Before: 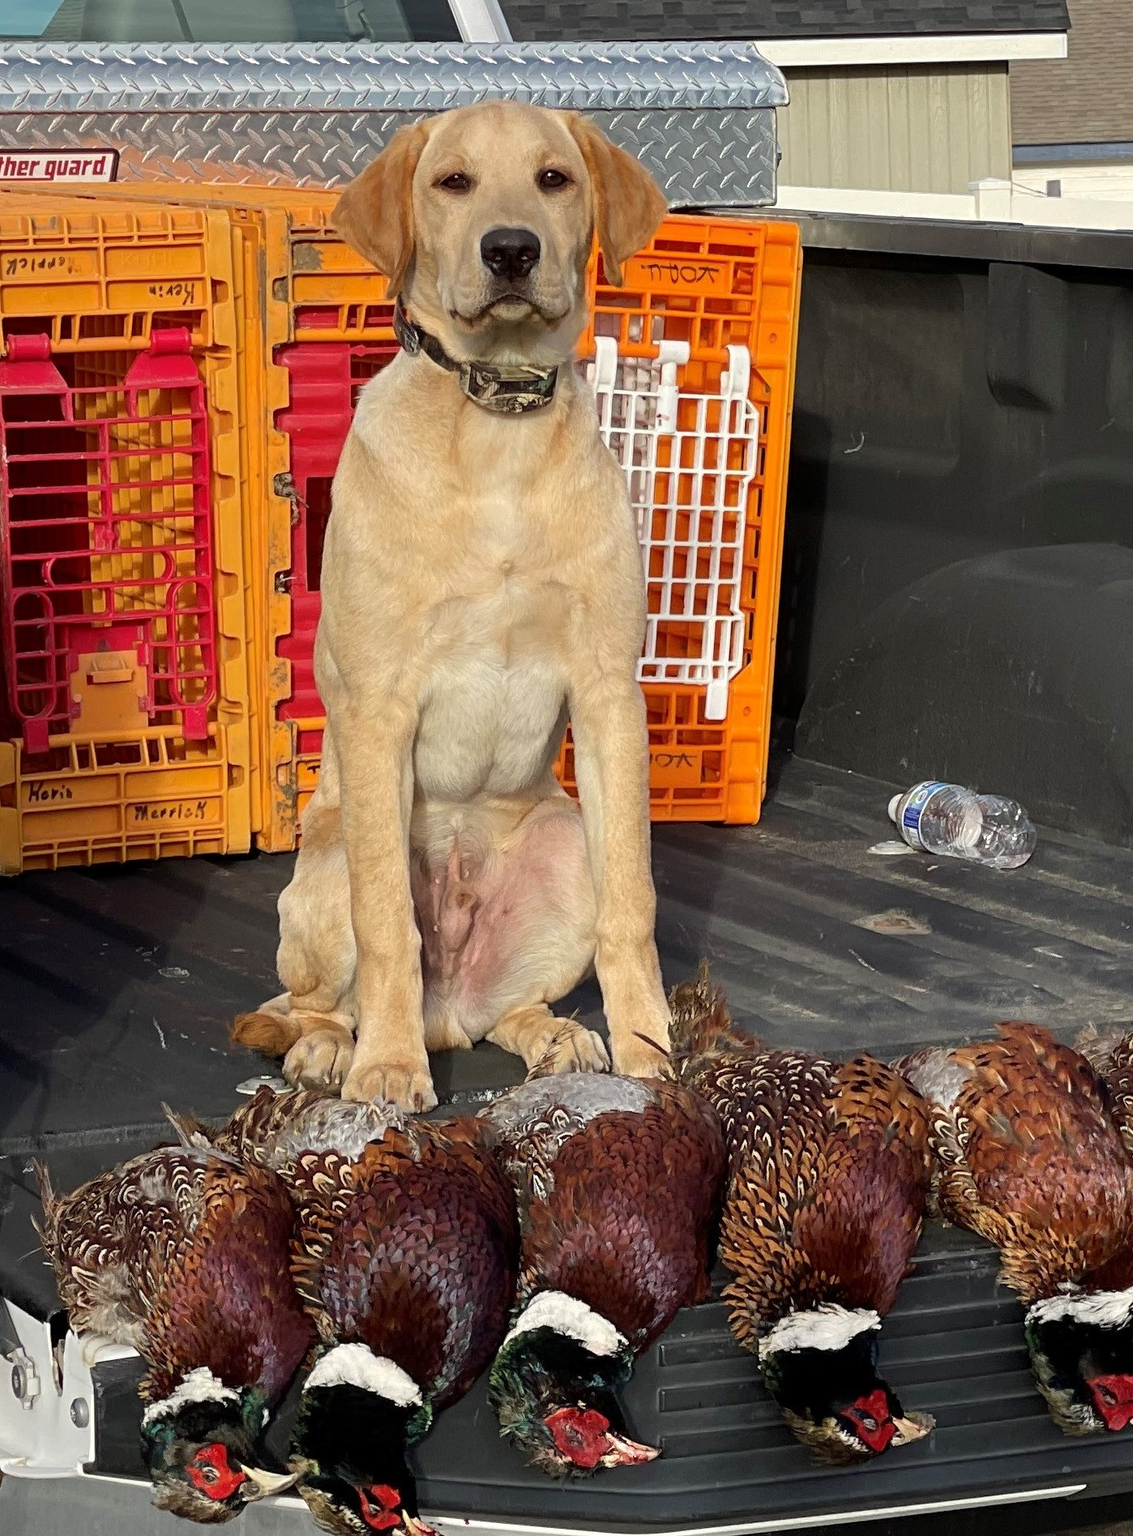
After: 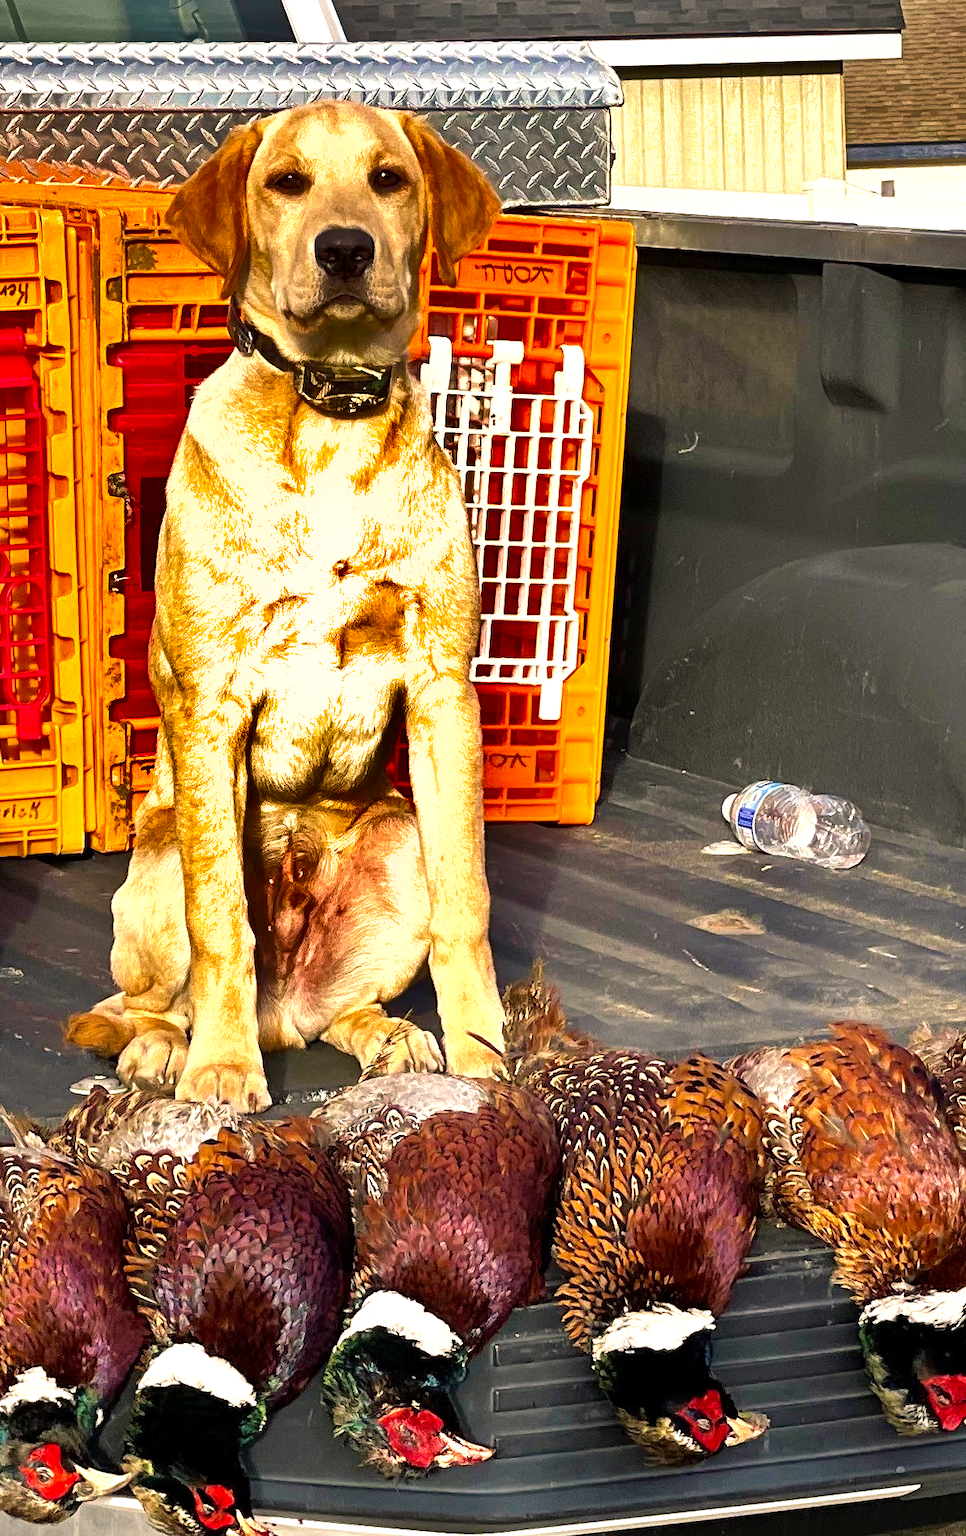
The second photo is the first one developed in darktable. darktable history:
exposure: exposure 0.662 EV, compensate highlight preservation false
tone equalizer: -8 EV -0.433 EV, -7 EV -0.385 EV, -6 EV -0.366 EV, -5 EV -0.246 EV, -3 EV 0.194 EV, -2 EV 0.312 EV, -1 EV 0.368 EV, +0 EV 0.411 EV
crop and rotate: left 14.72%
color balance rgb: highlights gain › chroma 3.097%, highlights gain › hue 60.05°, perceptual saturation grading › global saturation 25.313%
shadows and highlights: shadows 18.77, highlights -84.78, soften with gaussian
velvia: on, module defaults
